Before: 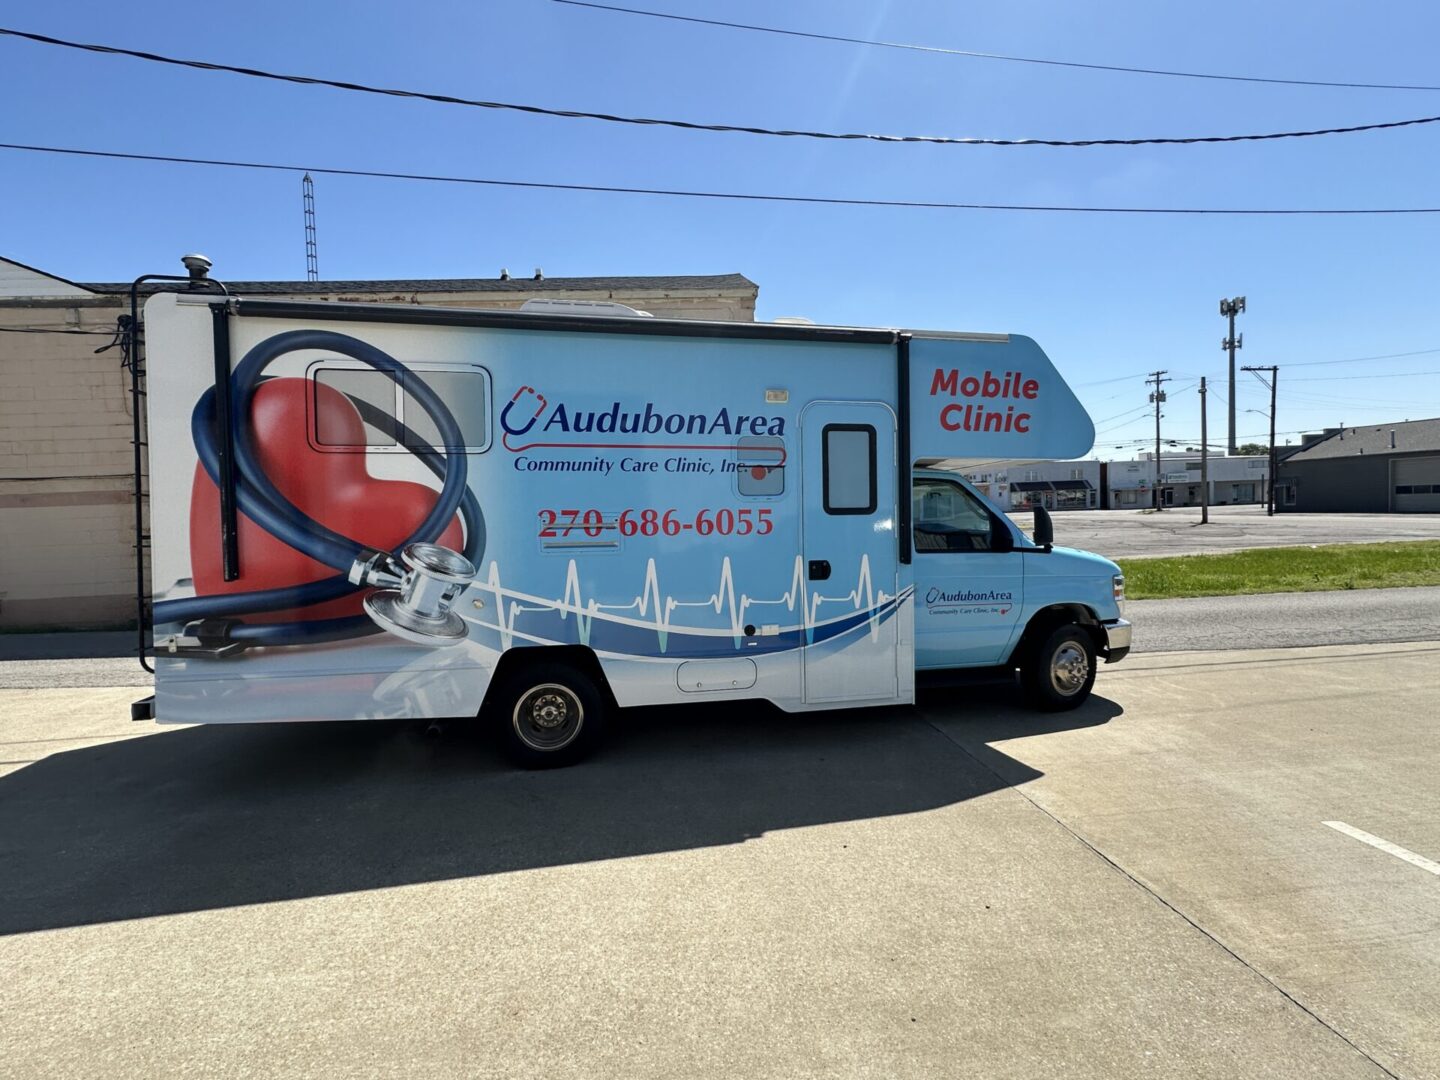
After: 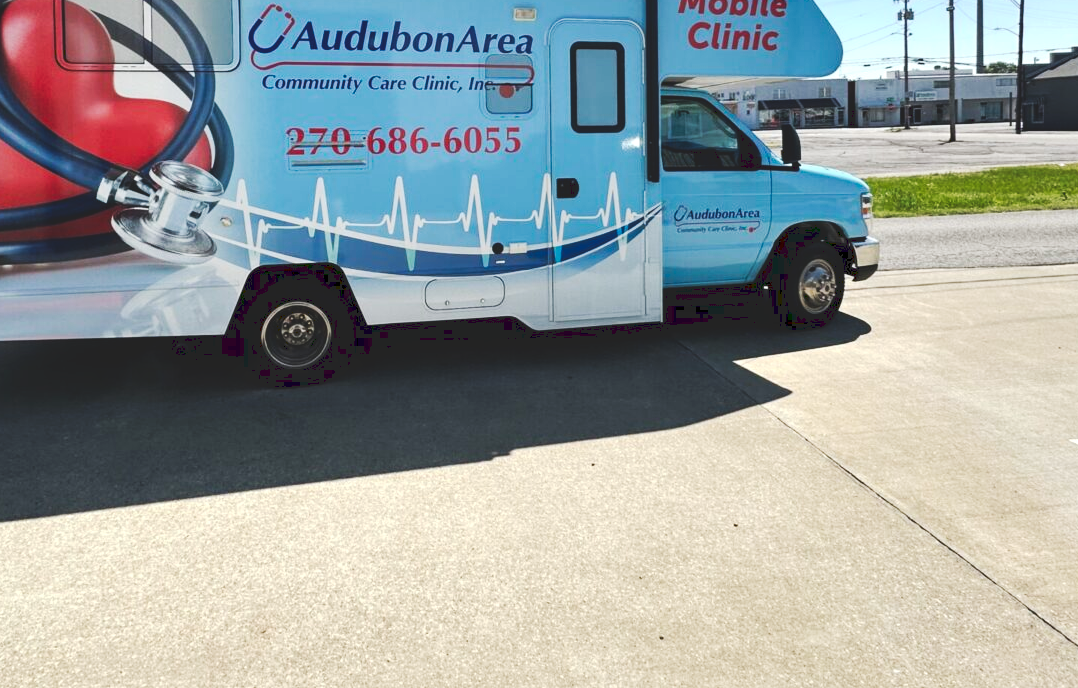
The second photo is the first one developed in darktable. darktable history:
crop and rotate: left 17.508%, top 35.451%, right 7.568%, bottom 0.814%
shadows and highlights: radius 46.48, white point adjustment 6.61, compress 79.76%, soften with gaussian
tone curve: curves: ch0 [(0, 0) (0.003, 0.126) (0.011, 0.129) (0.025, 0.129) (0.044, 0.136) (0.069, 0.145) (0.1, 0.162) (0.136, 0.182) (0.177, 0.211) (0.224, 0.254) (0.277, 0.307) (0.335, 0.366) (0.399, 0.441) (0.468, 0.533) (0.543, 0.624) (0.623, 0.702) (0.709, 0.774) (0.801, 0.835) (0.898, 0.904) (1, 1)], preserve colors none
